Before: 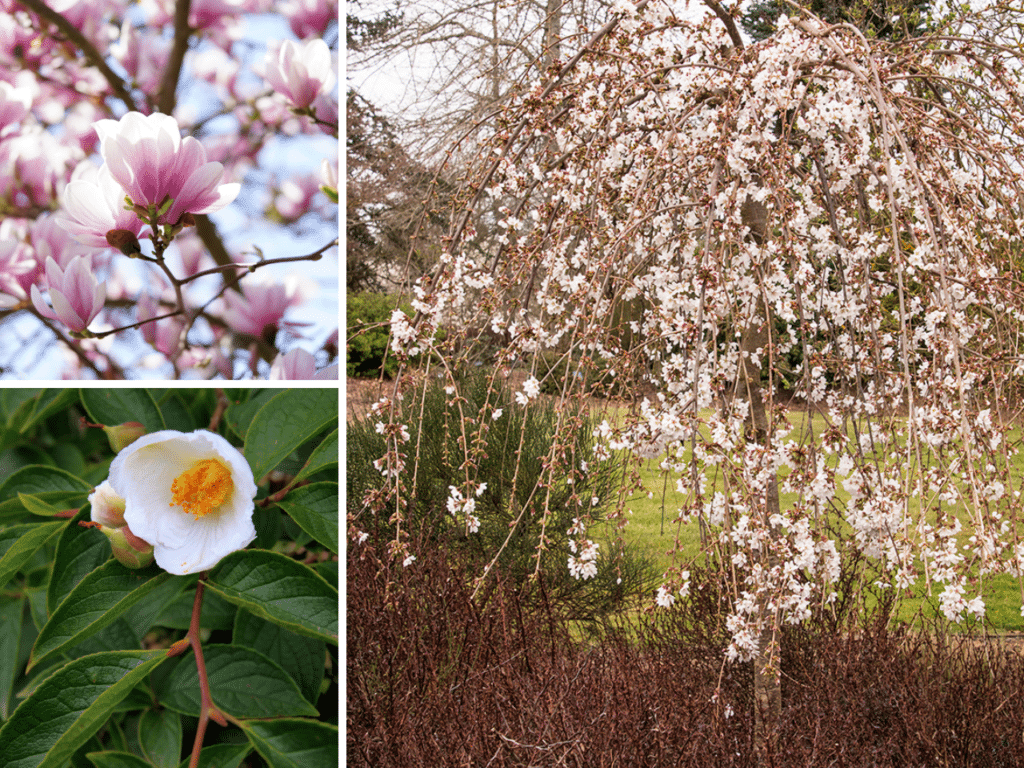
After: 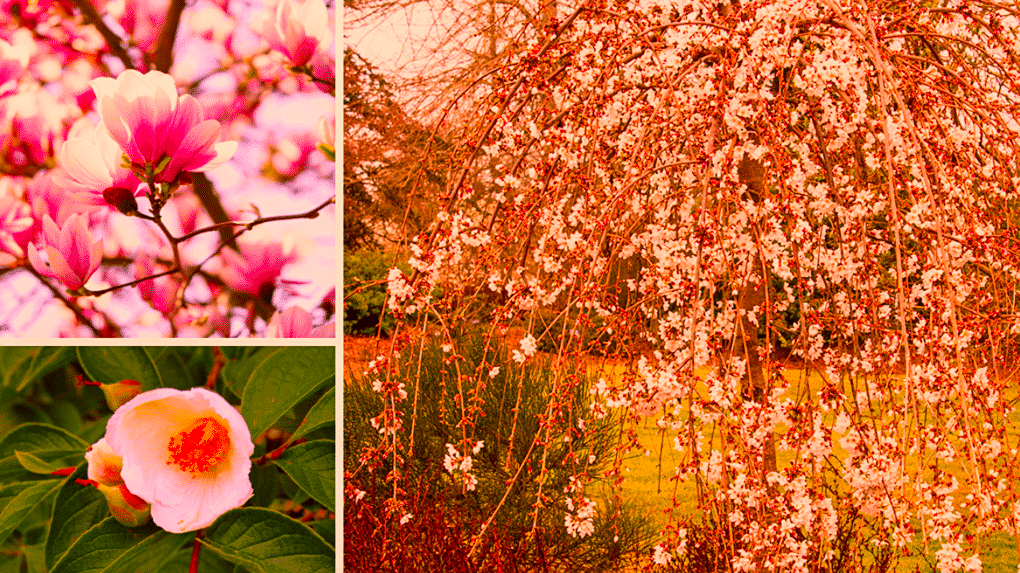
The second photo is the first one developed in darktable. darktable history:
sharpen: amount 0.2
white balance: red 1.188, blue 1.11
local contrast: highlights 61%, shadows 106%, detail 107%, midtone range 0.529
crop: left 0.387%, top 5.469%, bottom 19.809%
color correction: highlights a* 10.44, highlights b* 30.04, shadows a* 2.73, shadows b* 17.51, saturation 1.72
